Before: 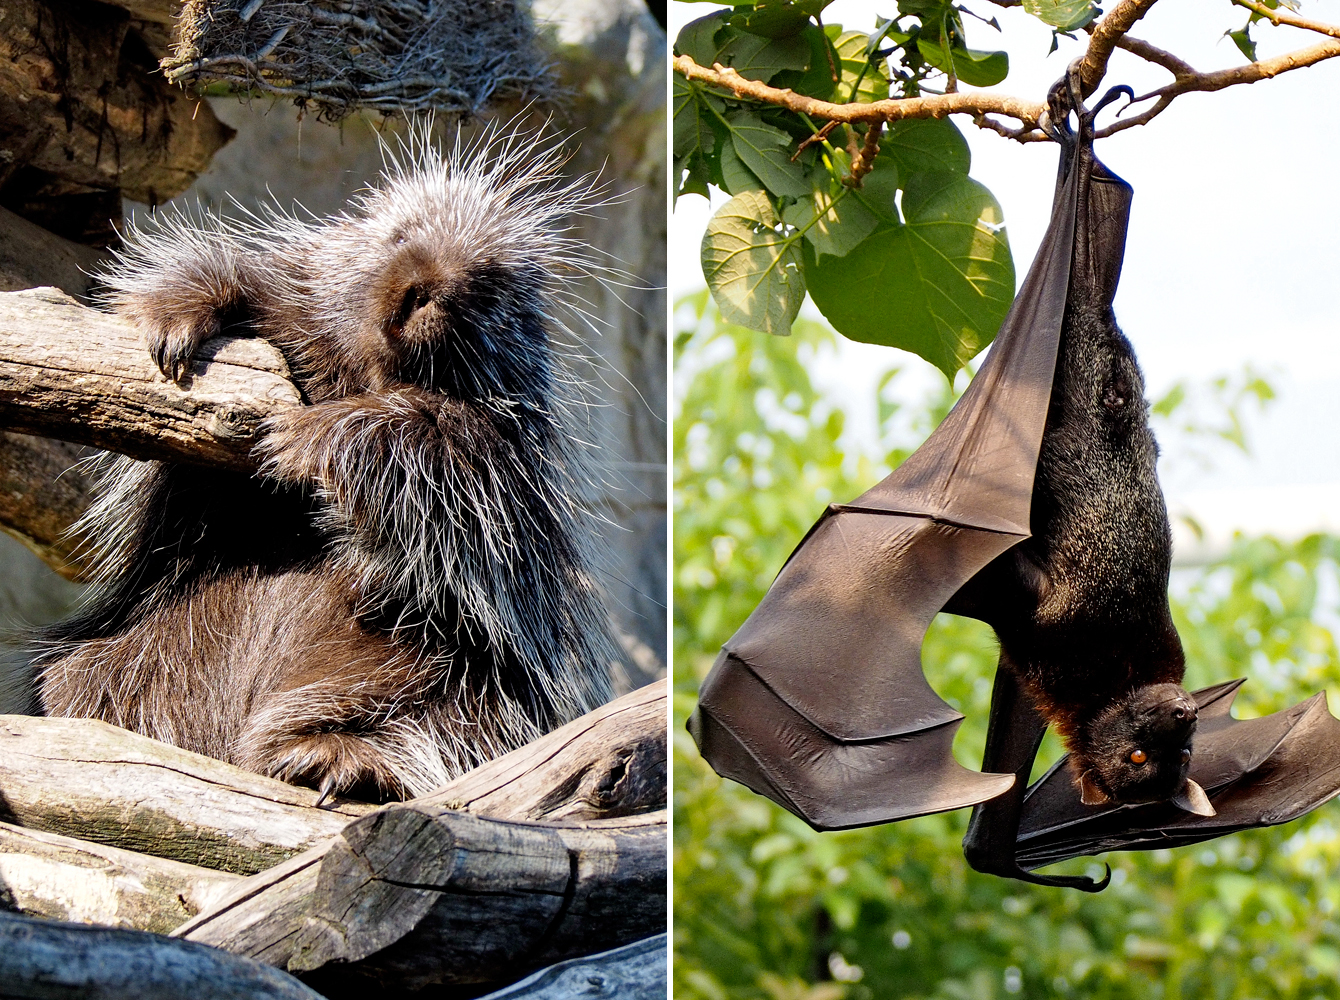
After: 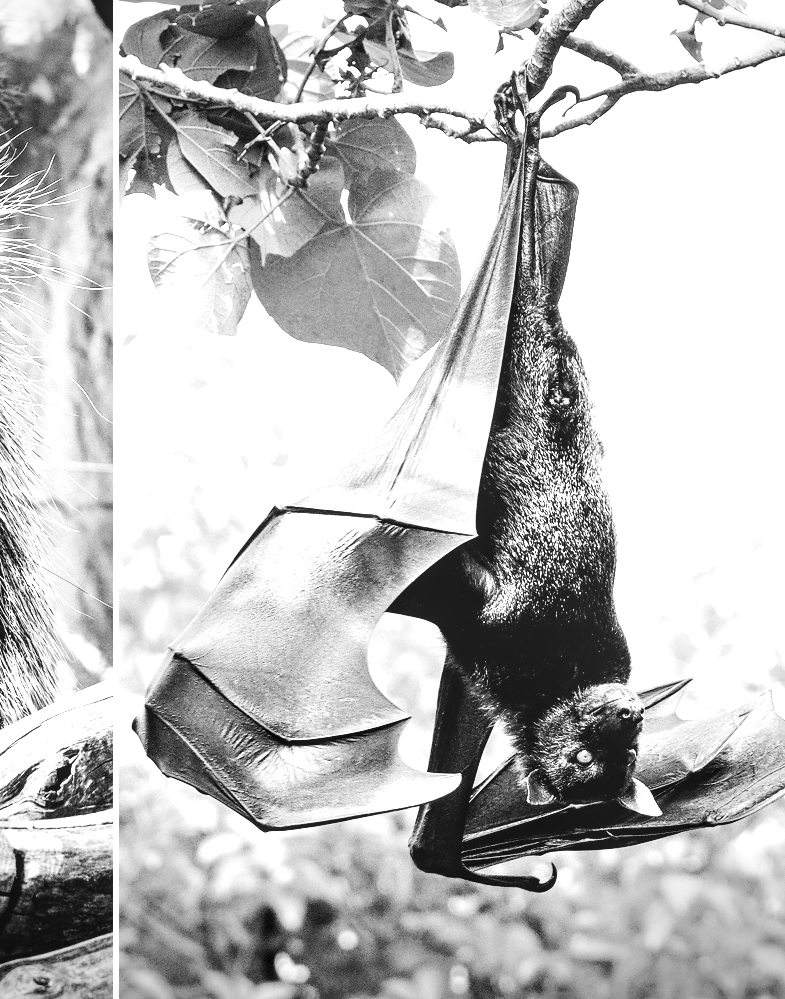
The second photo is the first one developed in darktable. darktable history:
exposure: exposure 2.04 EV, compensate highlight preservation false
vignetting: fall-off start 88.53%, fall-off radius 44.2%, saturation 0.376, width/height ratio 1.161
local contrast: on, module defaults
monochrome: size 1
contrast brightness saturation: contrast 0.28
white balance: emerald 1
crop: left 41.402%
